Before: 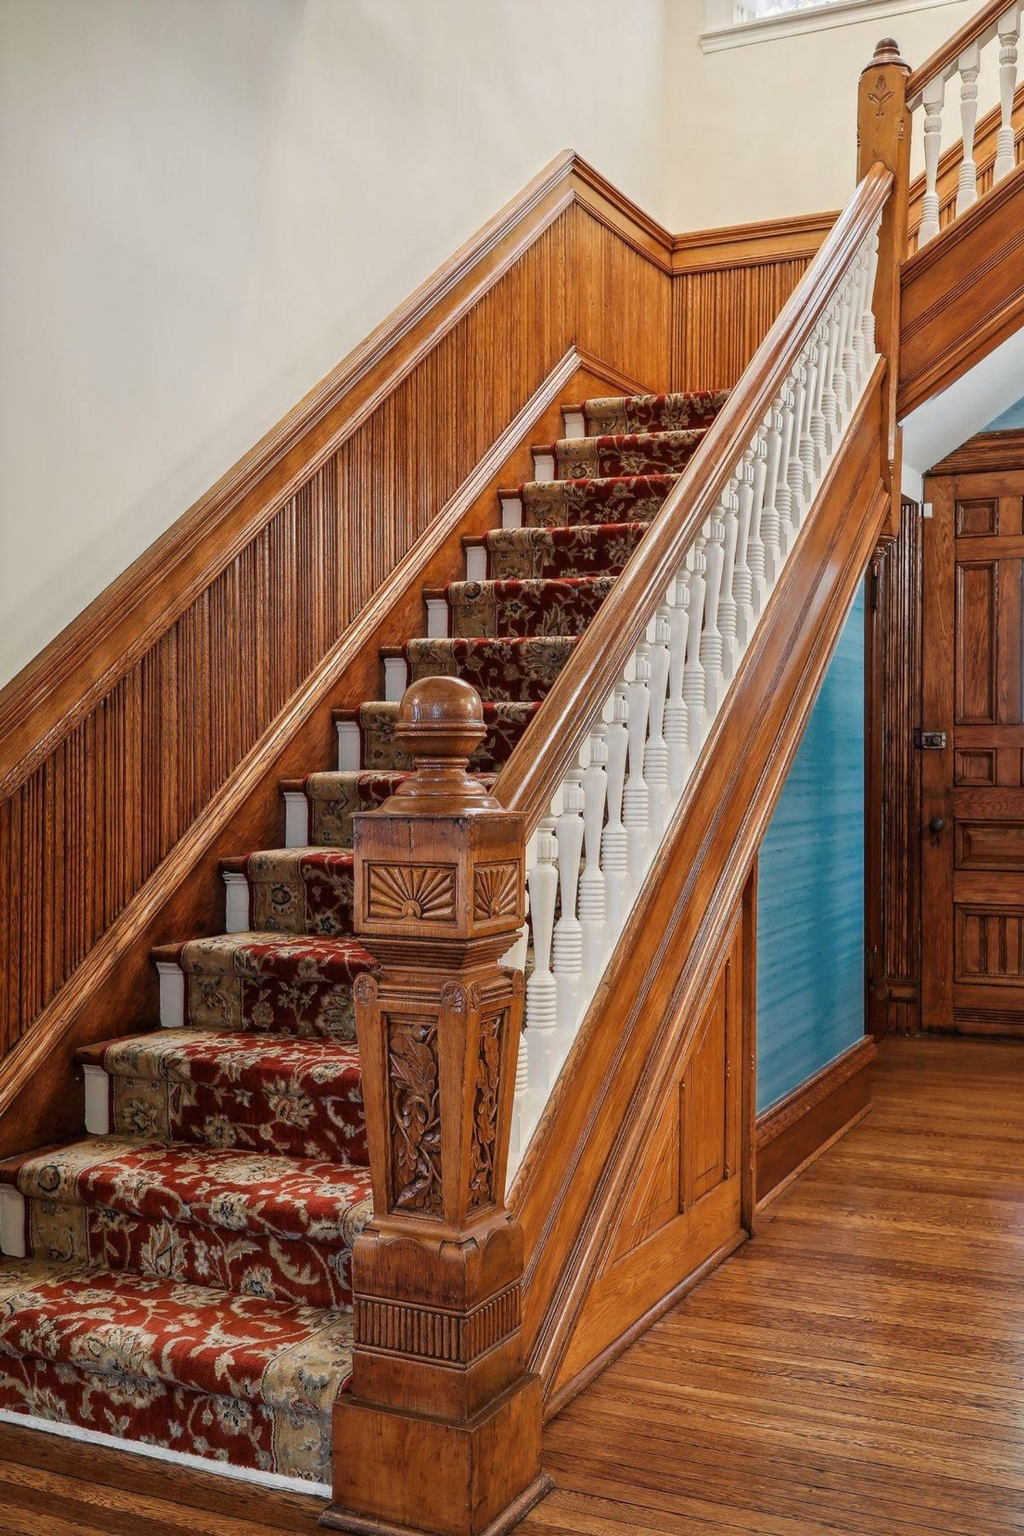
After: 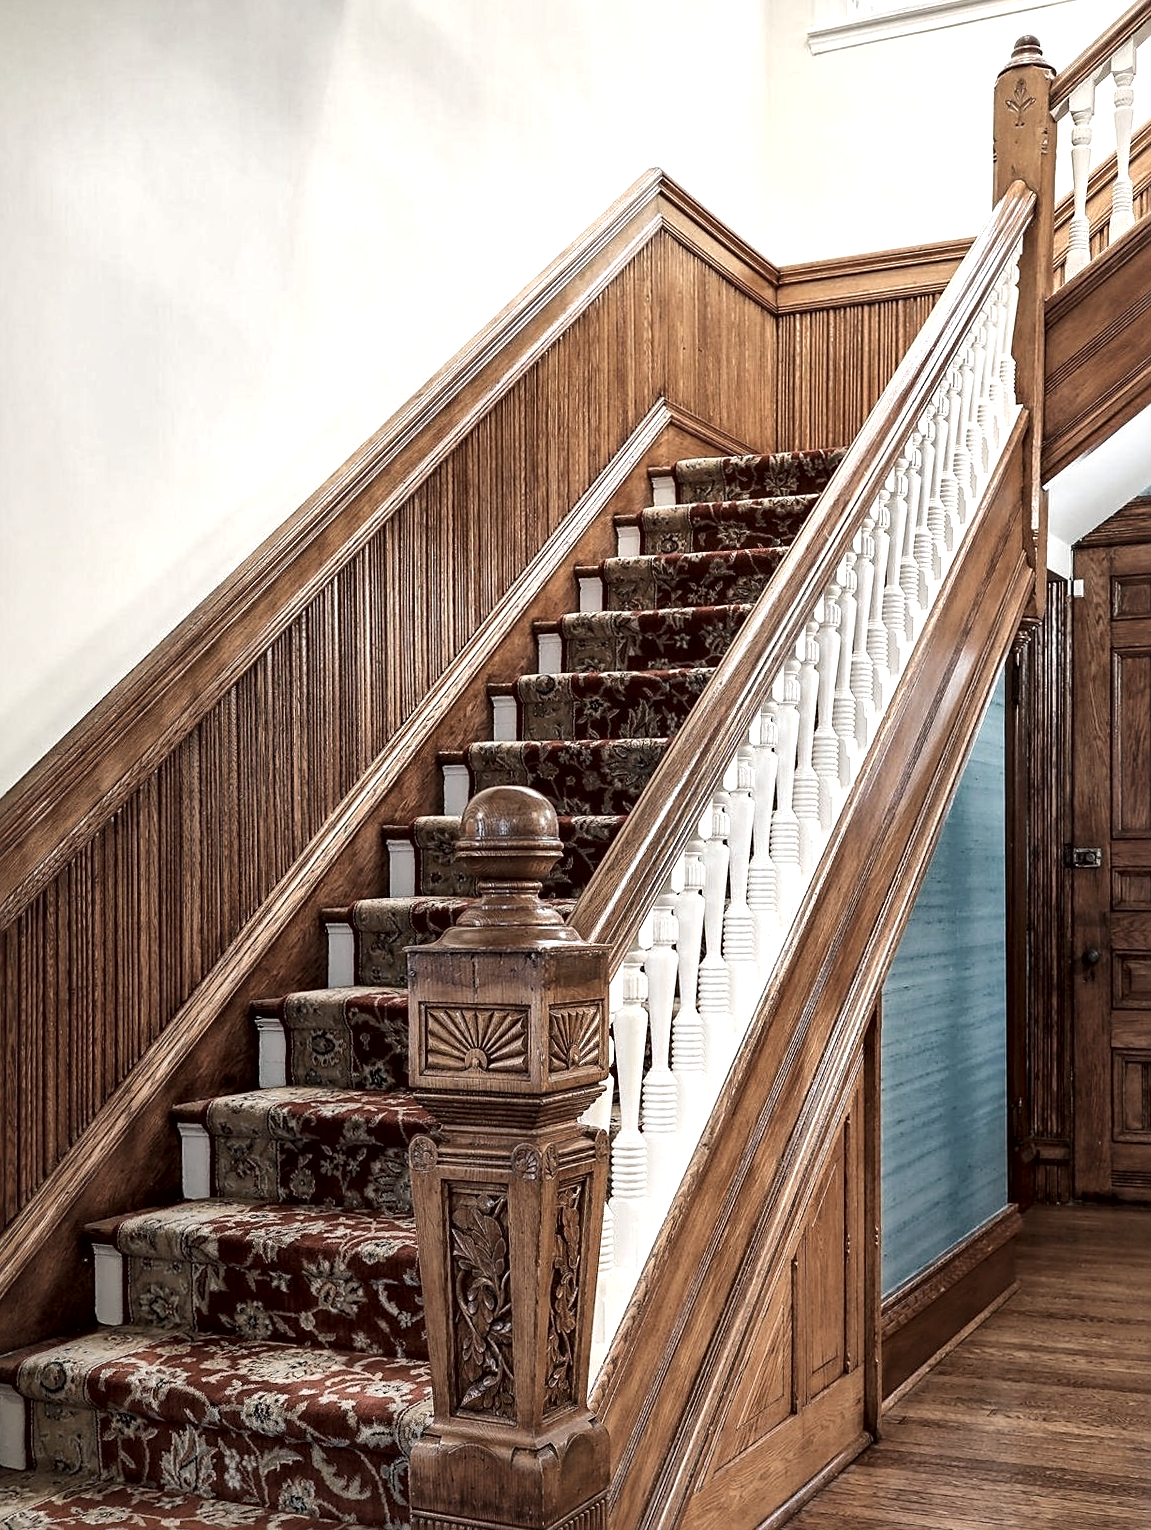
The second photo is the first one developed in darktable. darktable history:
tone equalizer: -8 EV 0.001 EV, -7 EV -0.001 EV, -6 EV 0.001 EV, -5 EV -0.037 EV, -4 EV -0.145 EV, -3 EV -0.168 EV, -2 EV 0.252 EV, -1 EV 0.712 EV, +0 EV 0.477 EV, mask exposure compensation -0.509 EV
sharpen: on, module defaults
crop and rotate: angle 0.341°, left 0.205%, right 2.969%, bottom 14.209%
local contrast: mode bilateral grid, contrast 100, coarseness 100, detail 165%, midtone range 0.2
color correction: highlights b* -0.027, saturation 0.53
